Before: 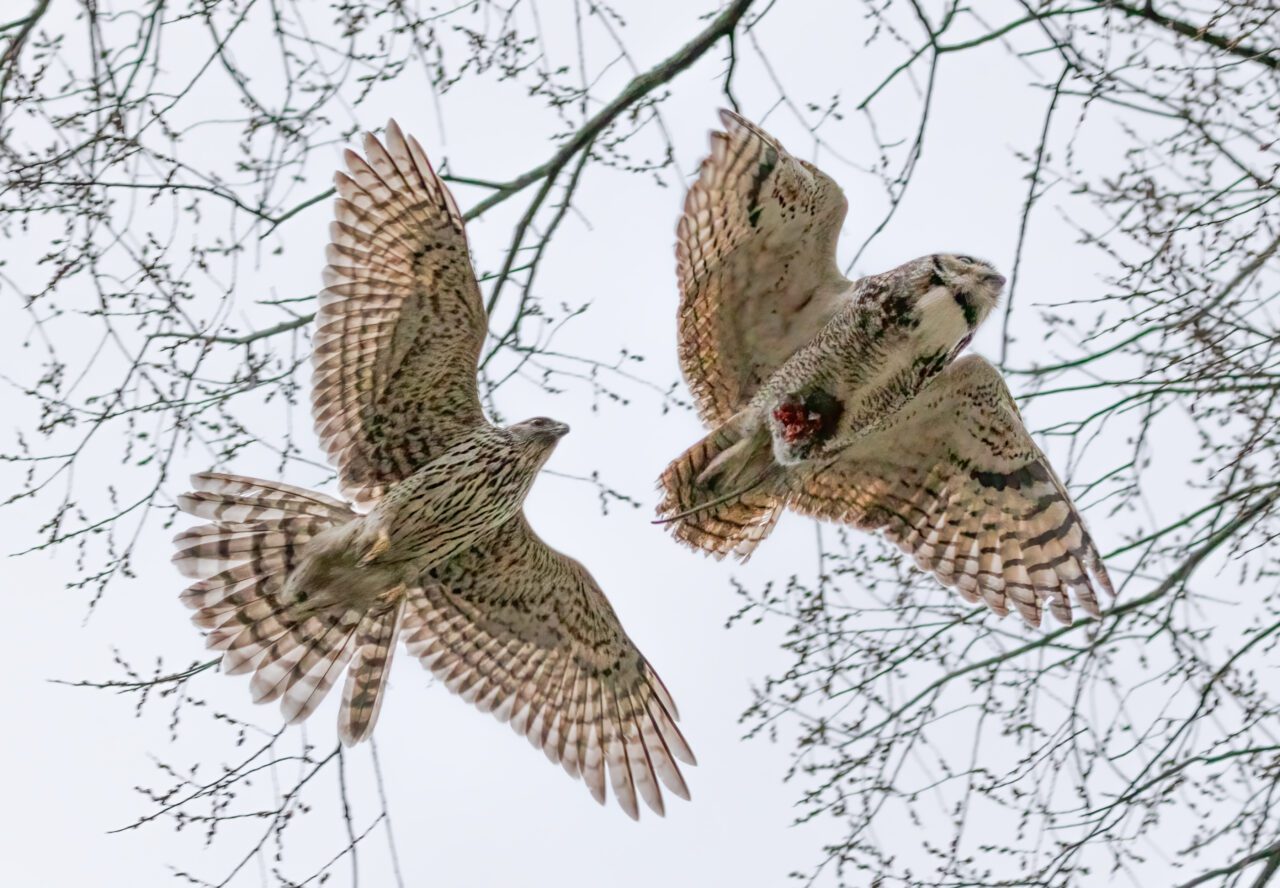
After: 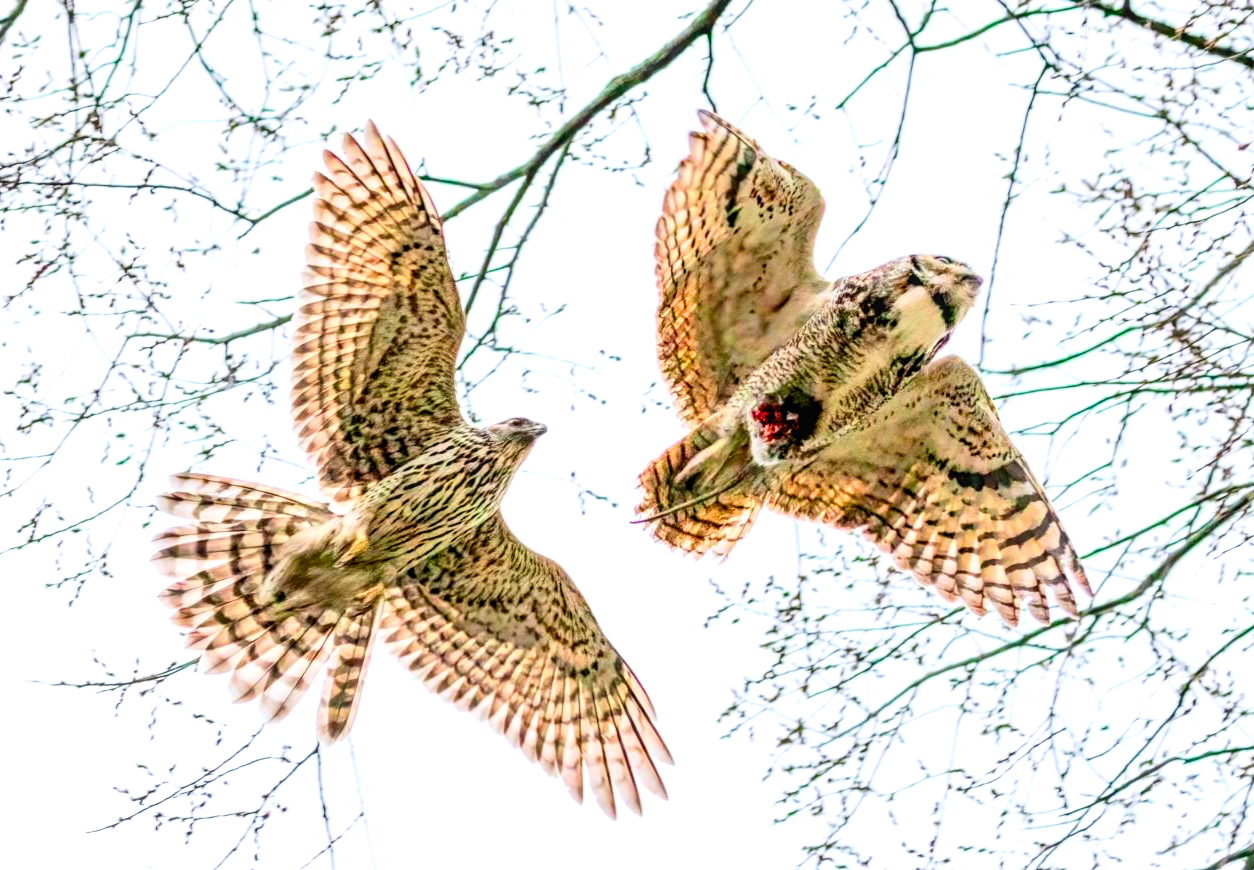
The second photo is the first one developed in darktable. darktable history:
local contrast: on, module defaults
rgb levels: levels [[0.013, 0.434, 0.89], [0, 0.5, 1], [0, 0.5, 1]]
exposure: exposure 0.485 EV, compensate highlight preservation false
crop: left 1.743%, right 0.268%, bottom 2.011%
contrast brightness saturation: contrast 0.26, brightness 0.02, saturation 0.87
